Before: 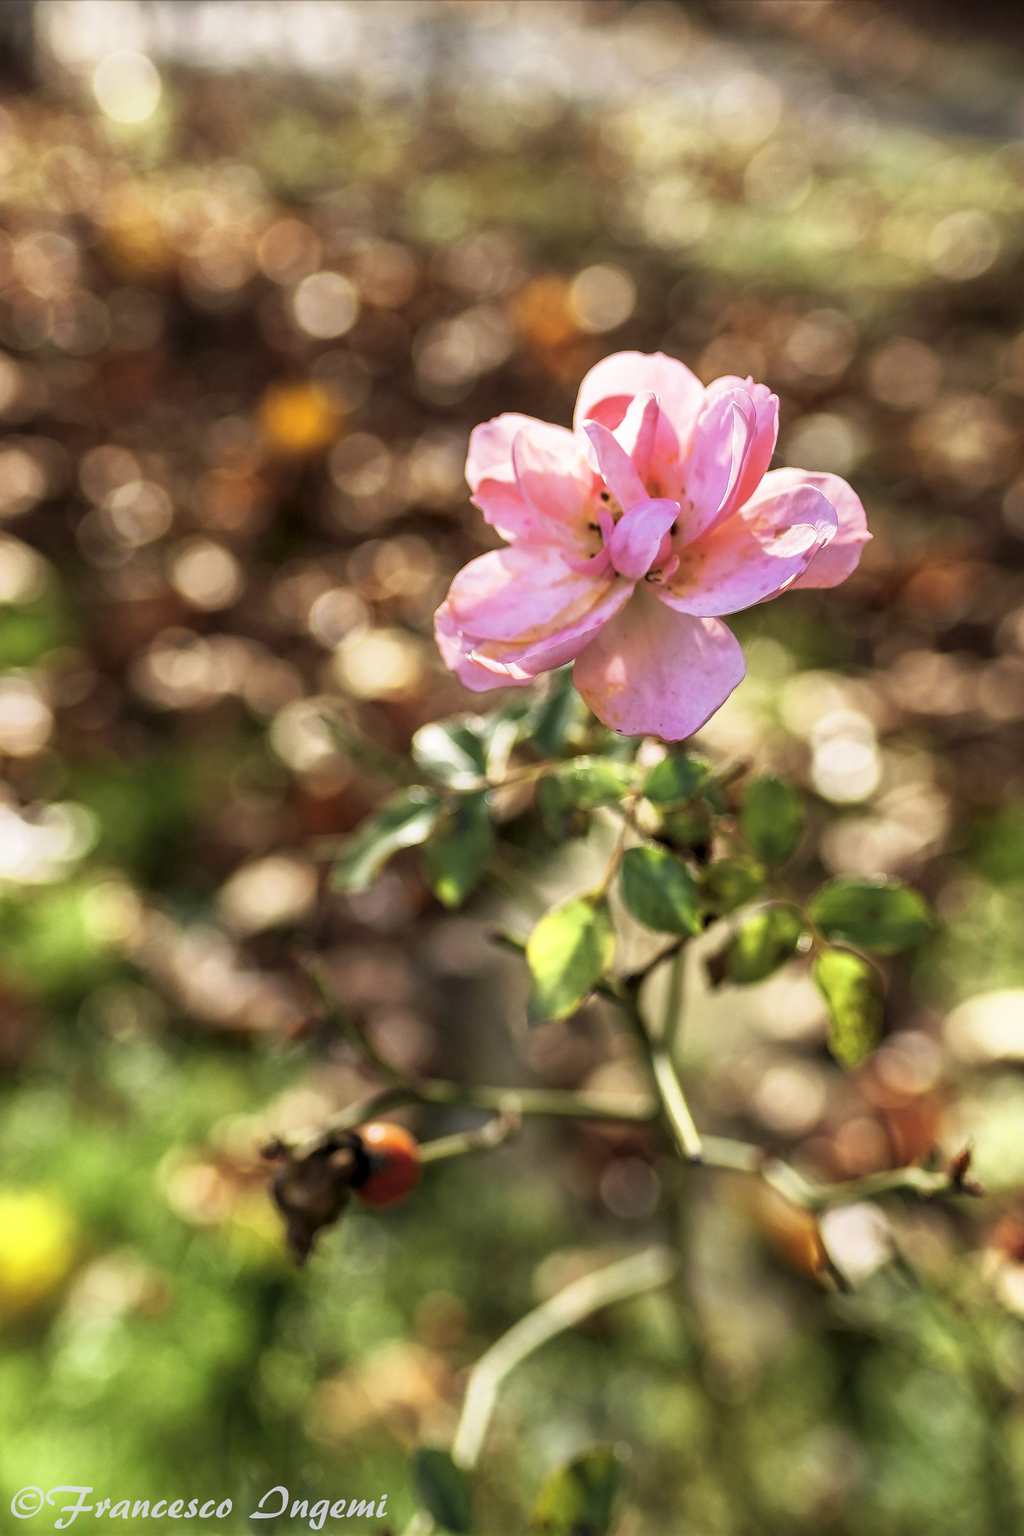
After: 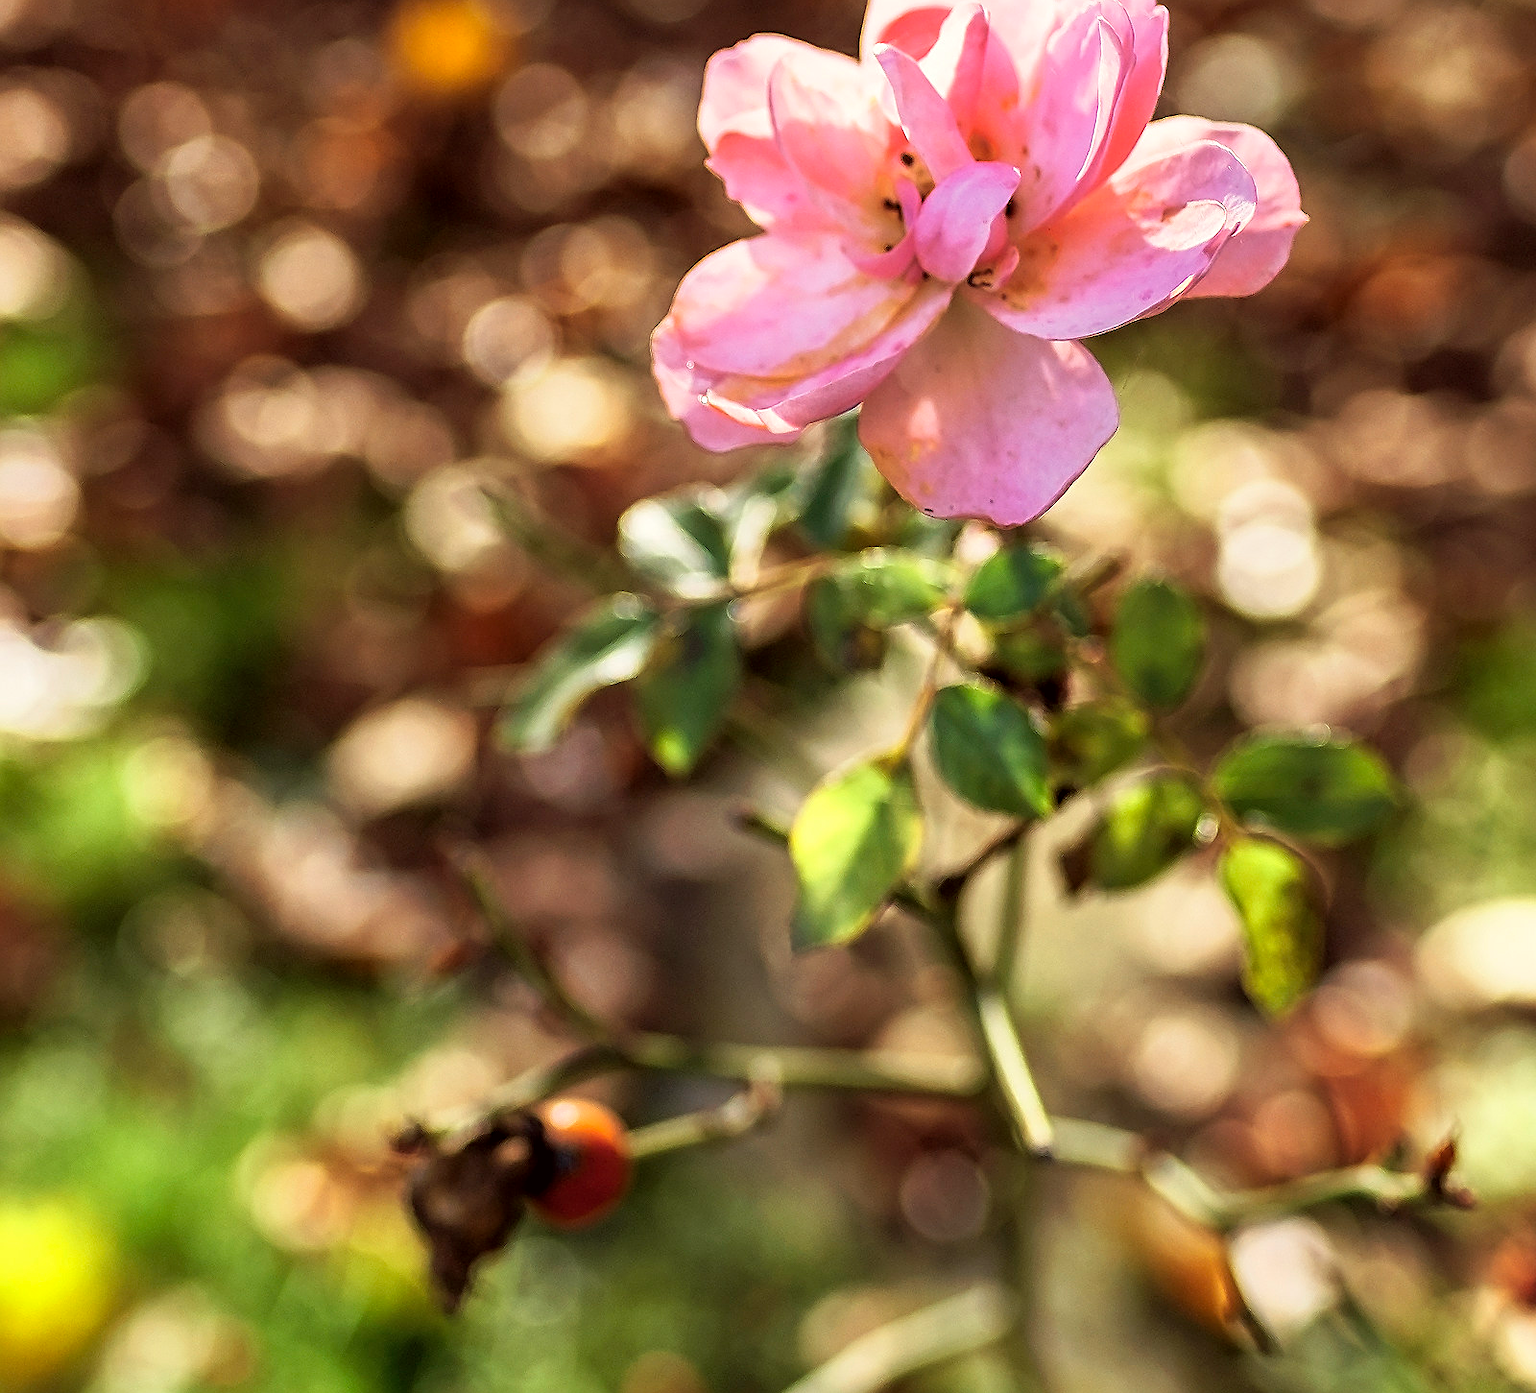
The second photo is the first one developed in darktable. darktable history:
sharpen: on, module defaults
color correction: highlights a* -0.906, highlights b* 4.53, shadows a* 3.65
crop and rotate: top 25.45%, bottom 14.024%
